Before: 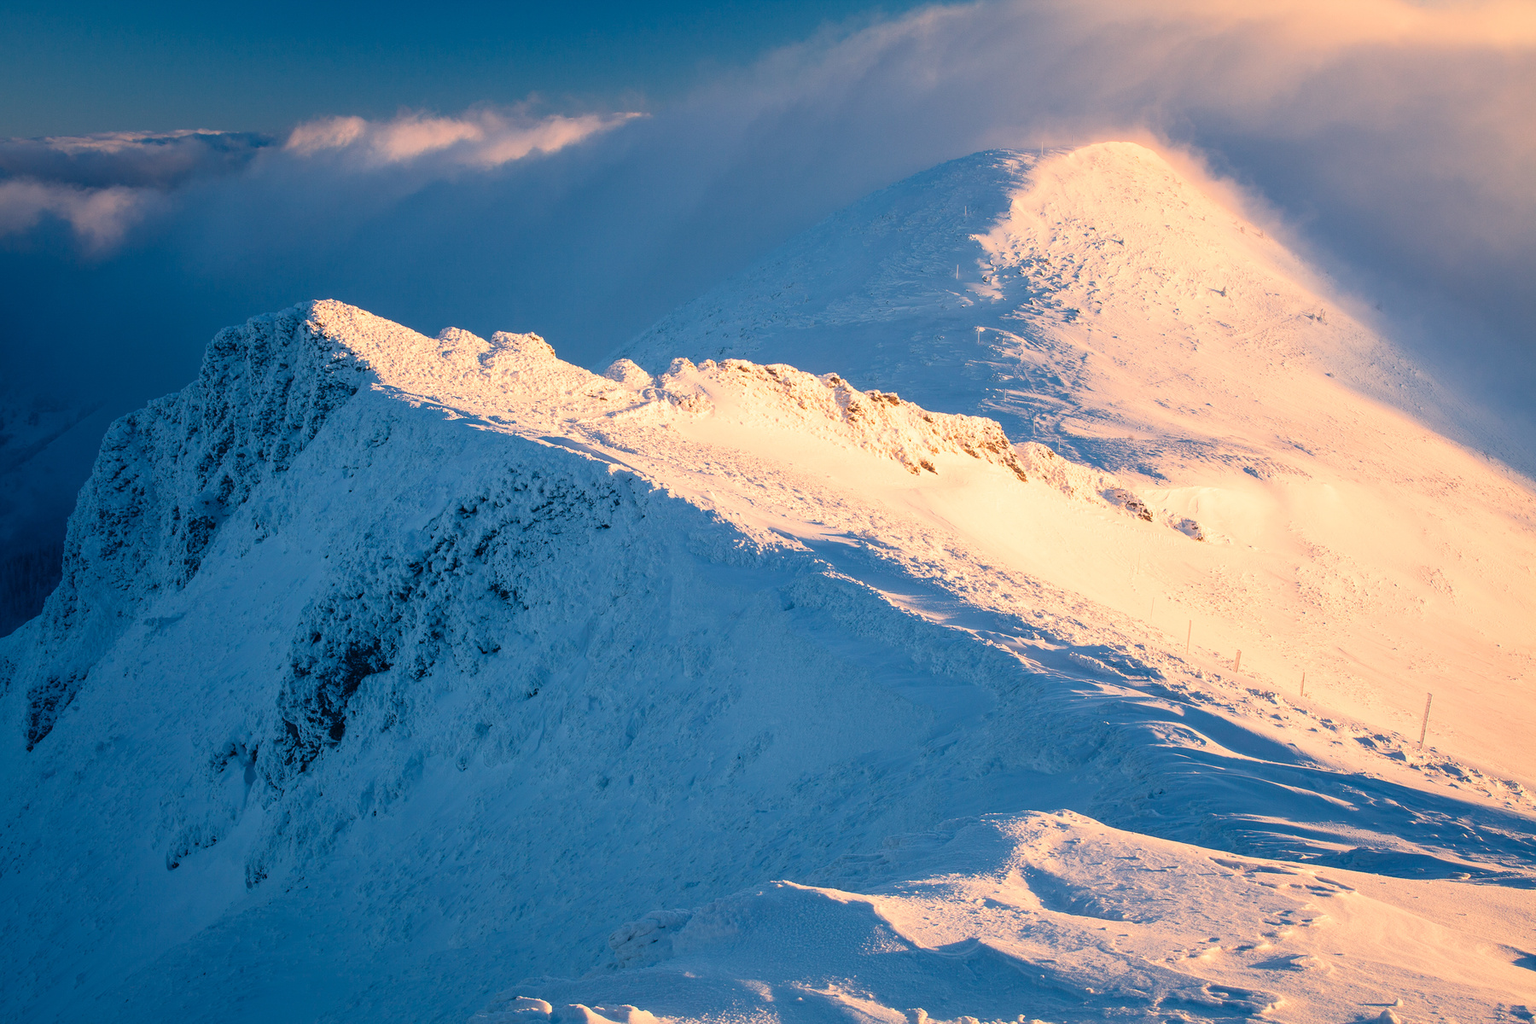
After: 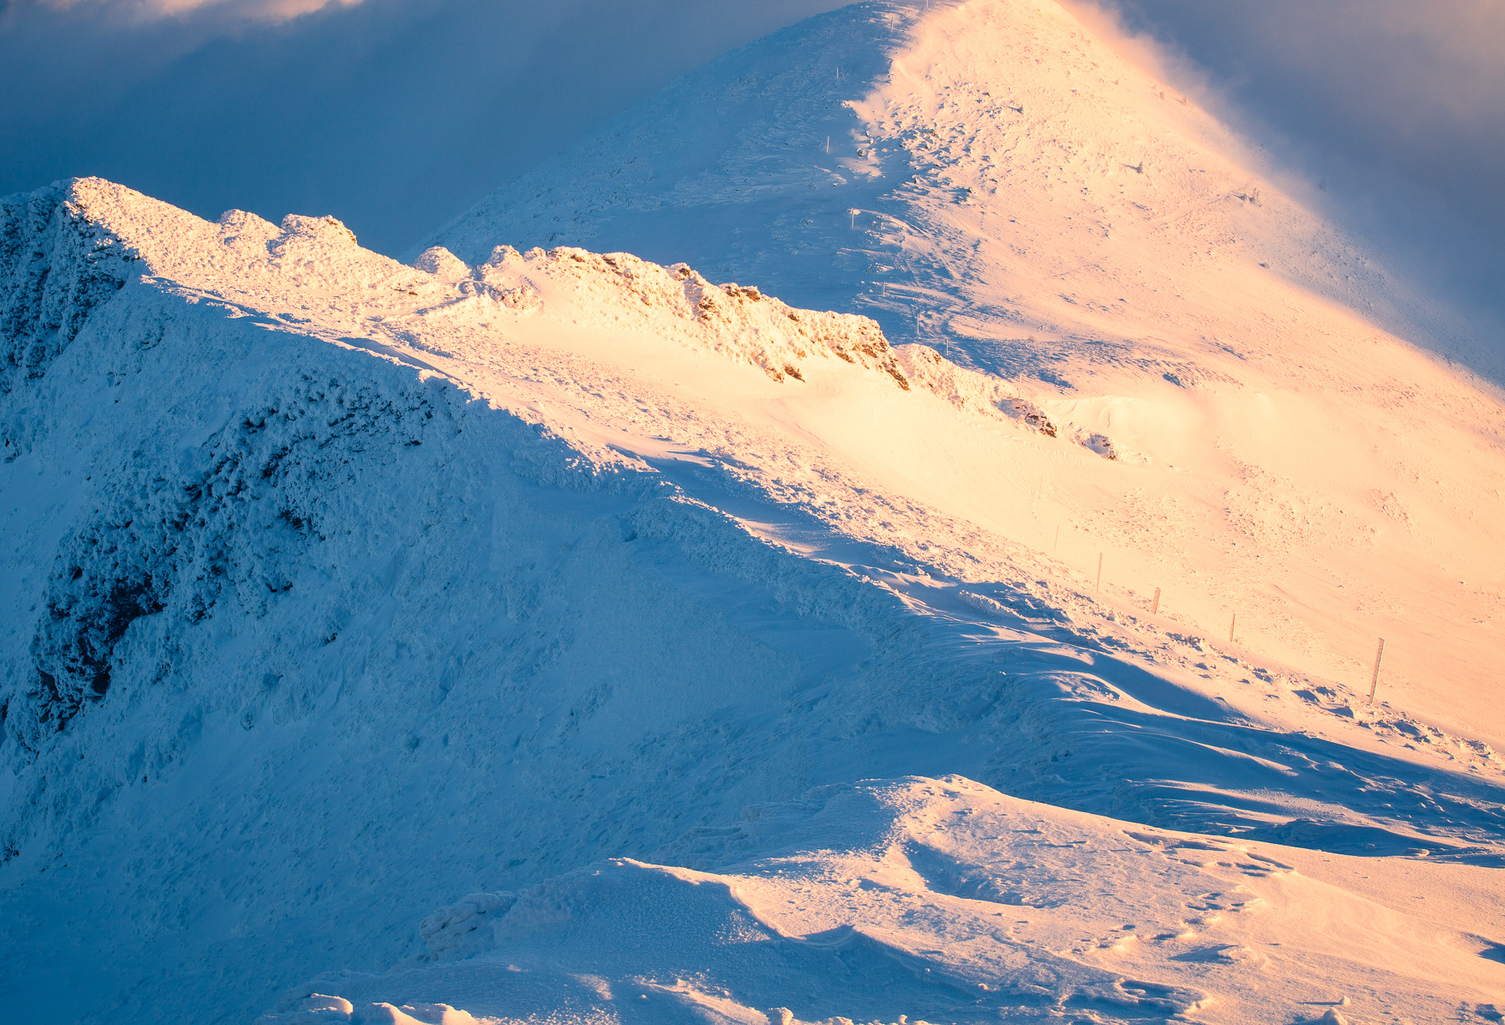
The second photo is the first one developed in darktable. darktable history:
crop: left 16.355%, top 14.539%
